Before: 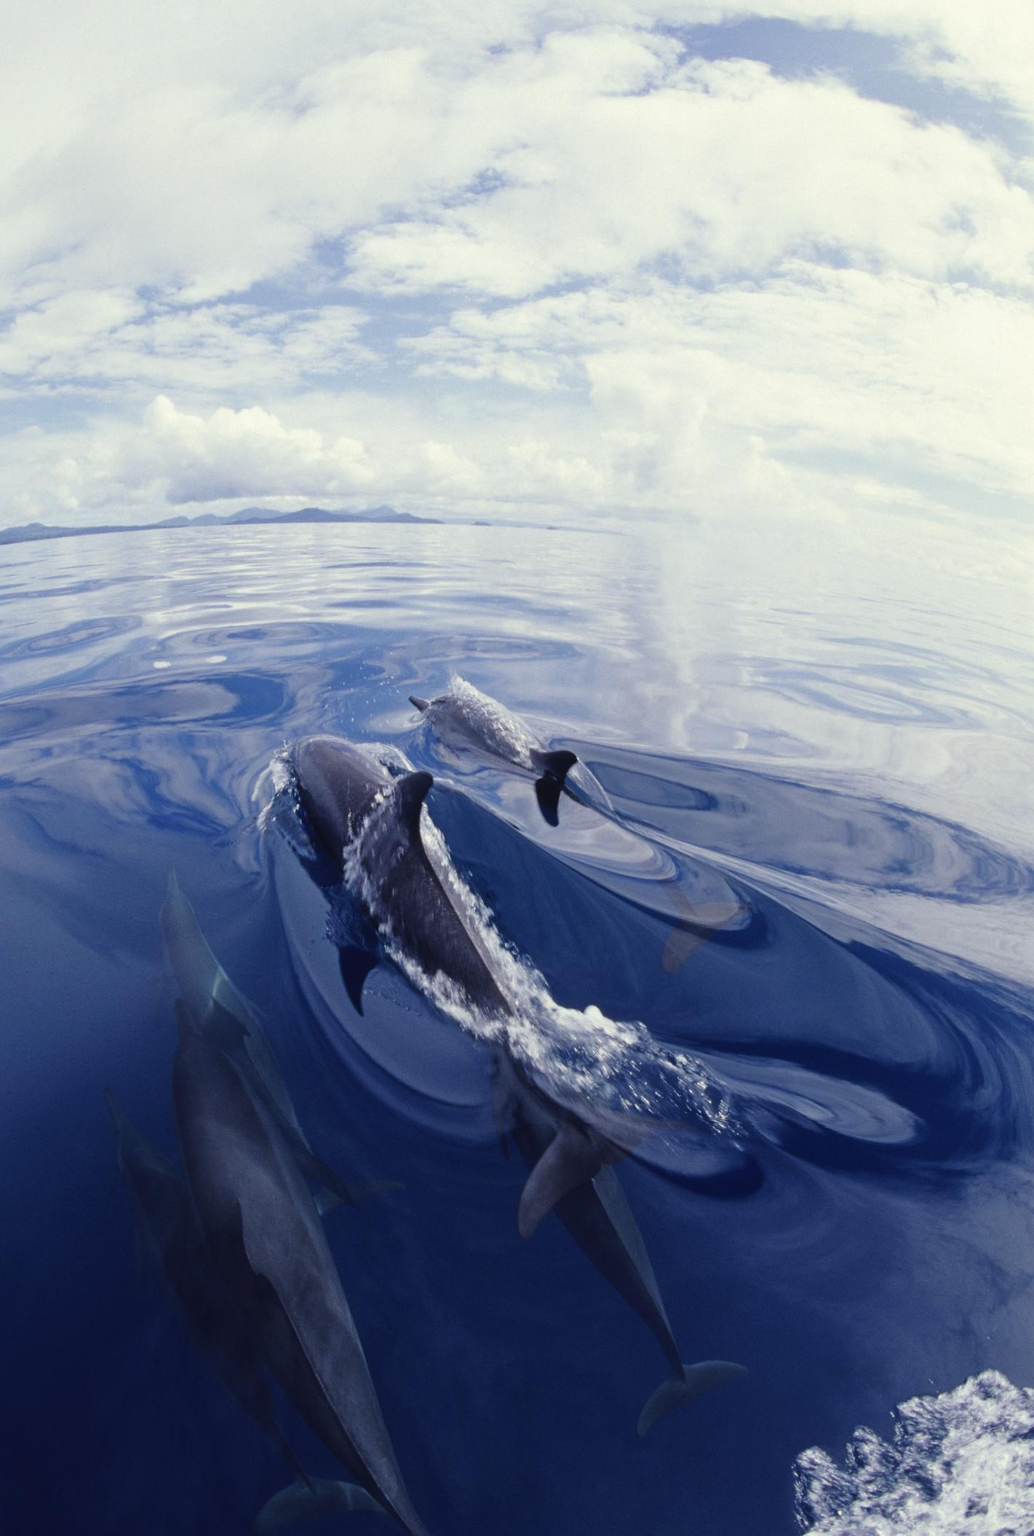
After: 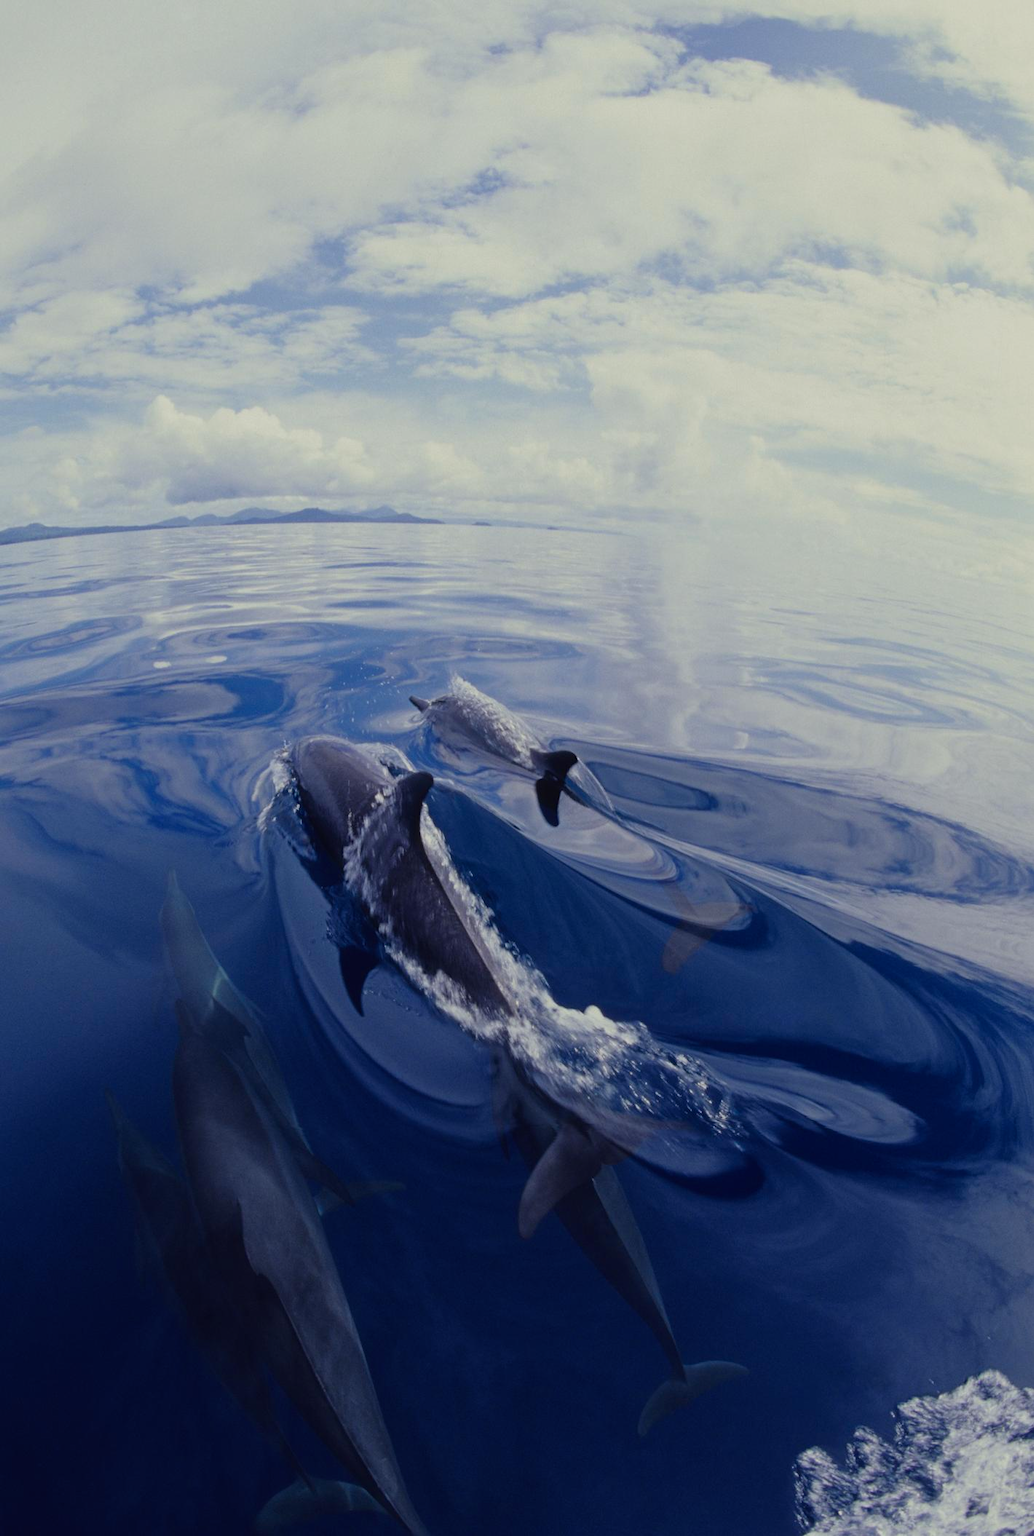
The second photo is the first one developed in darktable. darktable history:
exposure: exposure -0.582 EV, compensate highlight preservation false
color balance rgb: perceptual saturation grading › global saturation 20%, global vibrance 20%
